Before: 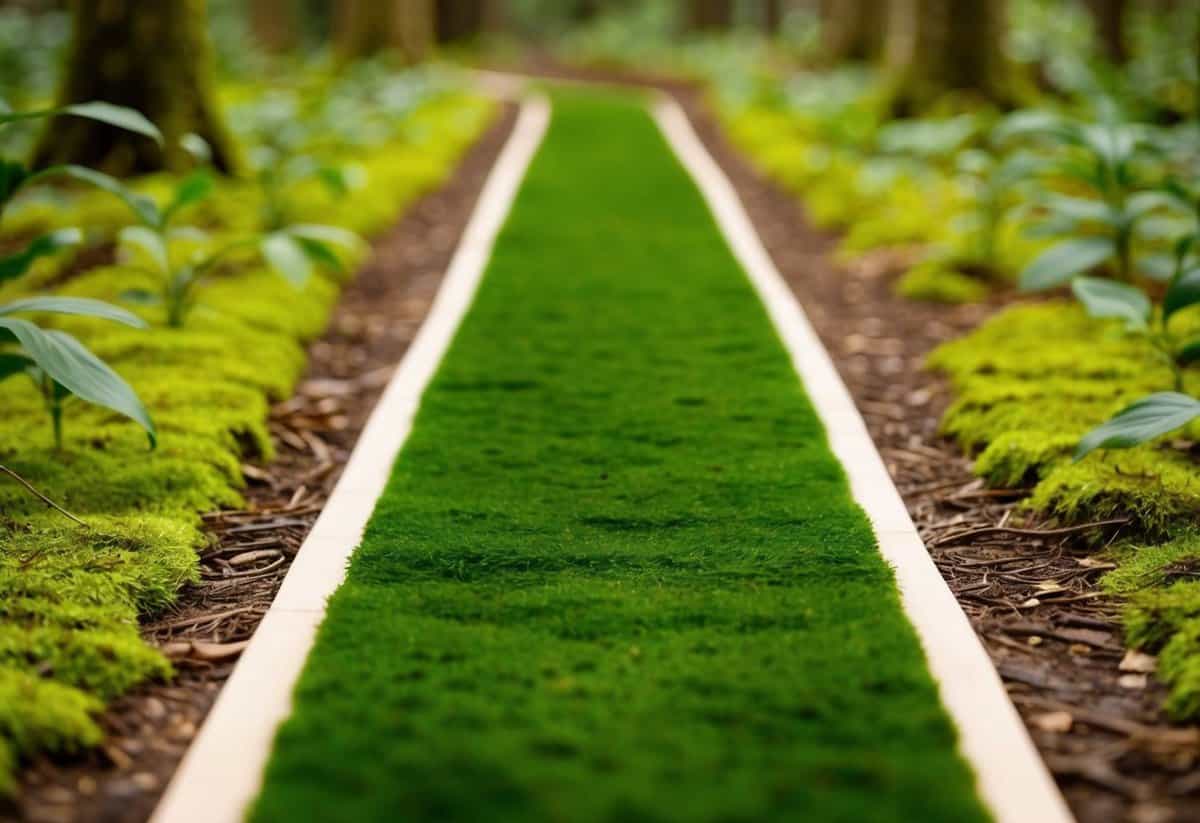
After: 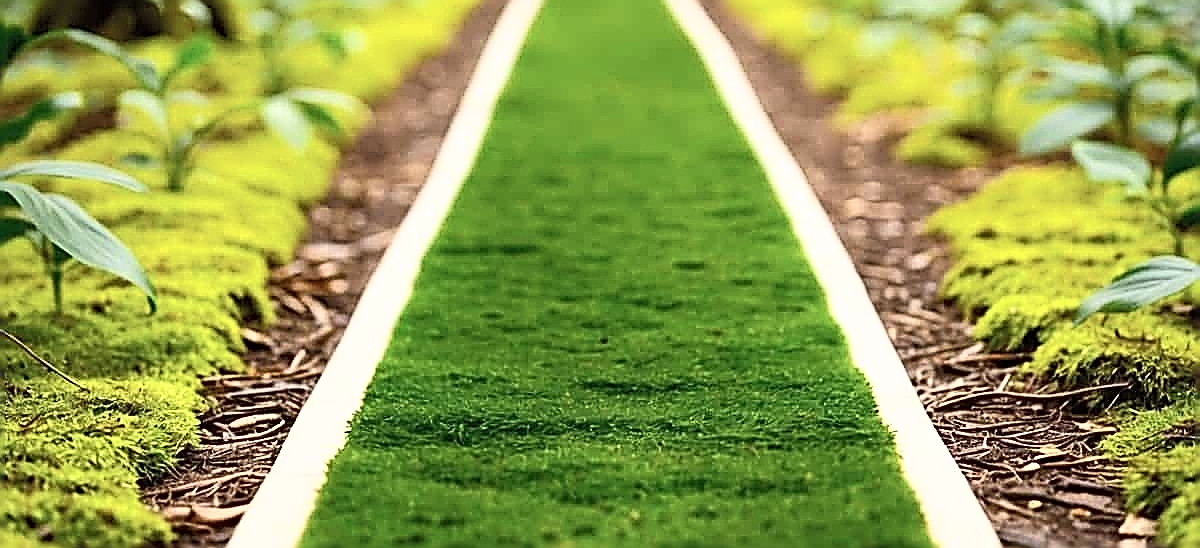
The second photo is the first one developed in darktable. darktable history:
crop: top 16.637%, bottom 16.737%
tone curve: curves: ch0 [(0, 0) (0.003, 0.01) (0.011, 0.017) (0.025, 0.035) (0.044, 0.068) (0.069, 0.109) (0.1, 0.144) (0.136, 0.185) (0.177, 0.231) (0.224, 0.279) (0.277, 0.346) (0.335, 0.42) (0.399, 0.5) (0.468, 0.603) (0.543, 0.712) (0.623, 0.808) (0.709, 0.883) (0.801, 0.957) (0.898, 0.993) (1, 1)], color space Lab, independent channels, preserve colors none
sharpen: amount 1.985
